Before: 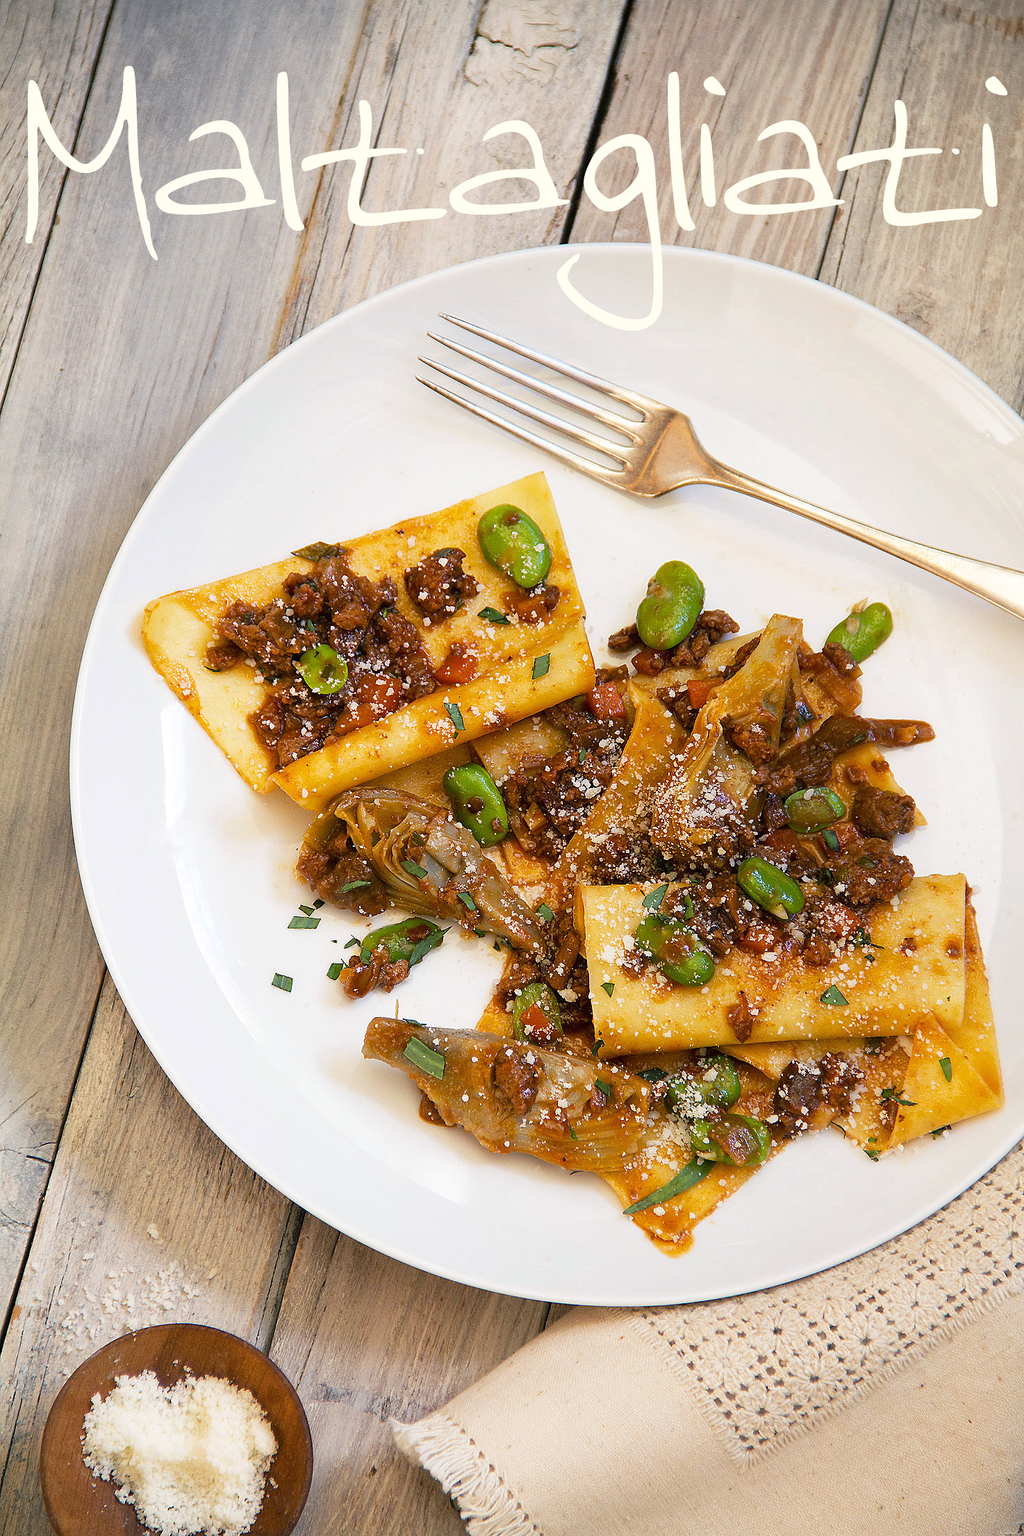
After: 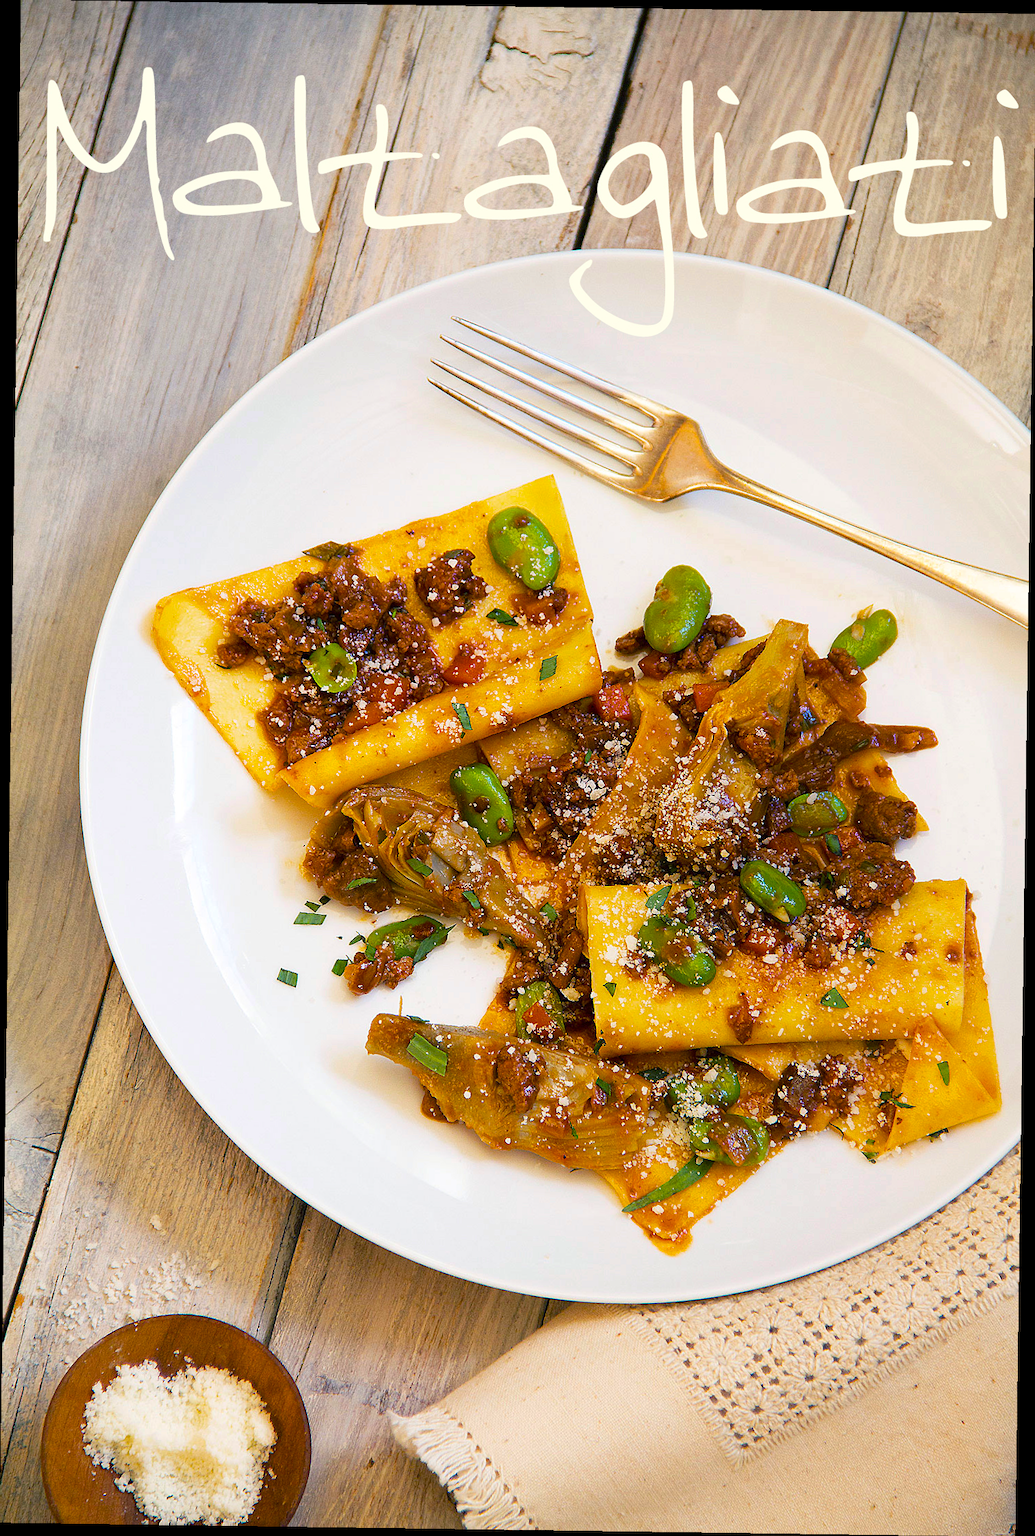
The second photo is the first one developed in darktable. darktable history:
rotate and perspective: rotation 0.8°, automatic cropping off
color balance rgb: linear chroma grading › global chroma 15%, perceptual saturation grading › global saturation 30%
